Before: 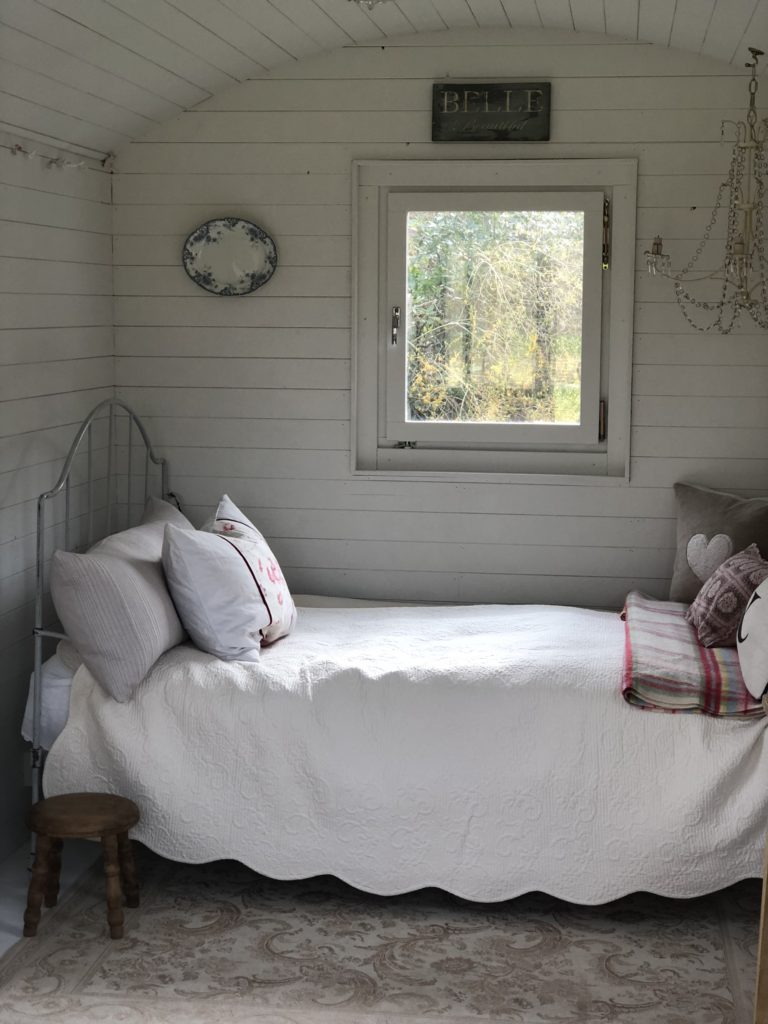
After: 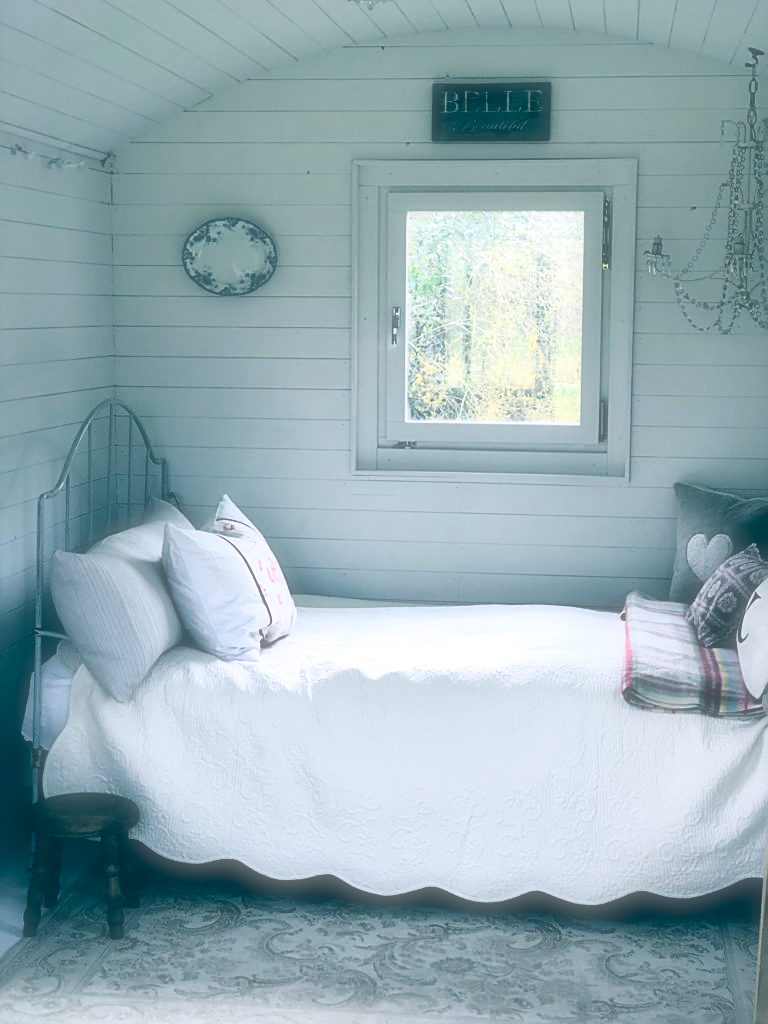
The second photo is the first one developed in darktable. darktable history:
color calibration: illuminant as shot in camera, x 0.383, y 0.38, temperature 3949.15 K, gamut compression 1.66
color balance: lift [1.006, 0.985, 1.002, 1.015], gamma [1, 0.953, 1.008, 1.047], gain [1.076, 1.13, 1.004, 0.87]
soften: size 60.24%, saturation 65.46%, brightness 0.506 EV, mix 25.7%
sharpen: on, module defaults
base curve: curves: ch0 [(0, 0) (0.028, 0.03) (0.121, 0.232) (0.46, 0.748) (0.859, 0.968) (1, 1)]
